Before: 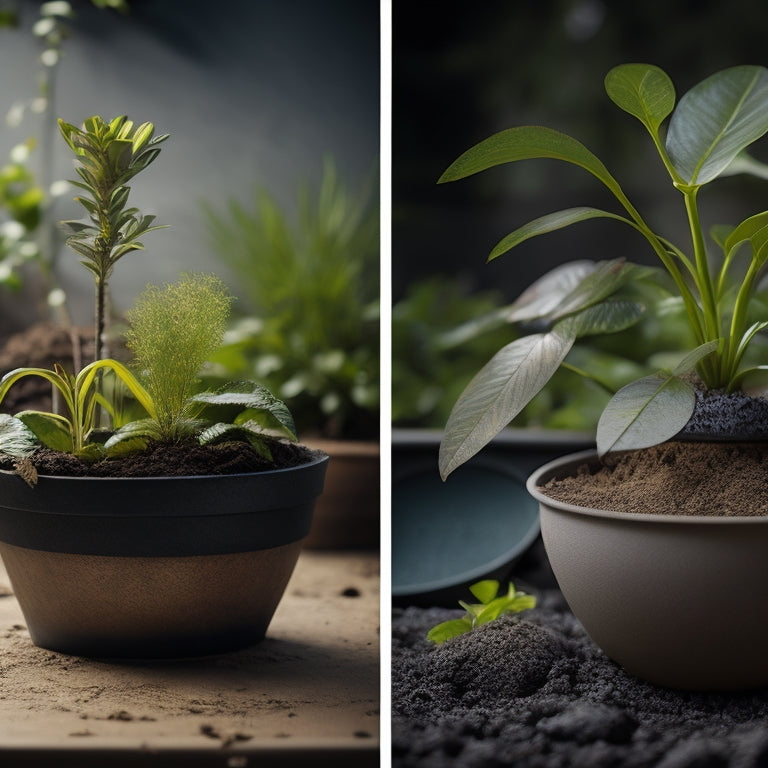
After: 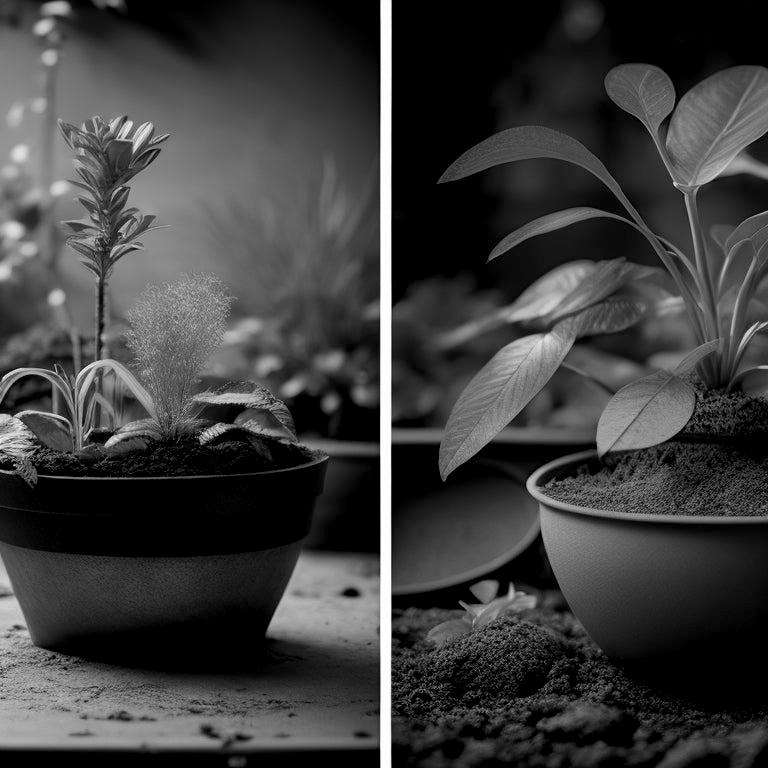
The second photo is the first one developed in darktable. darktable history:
contrast brightness saturation: saturation -1
exposure: black level correction 0.009, compensate highlight preservation false
